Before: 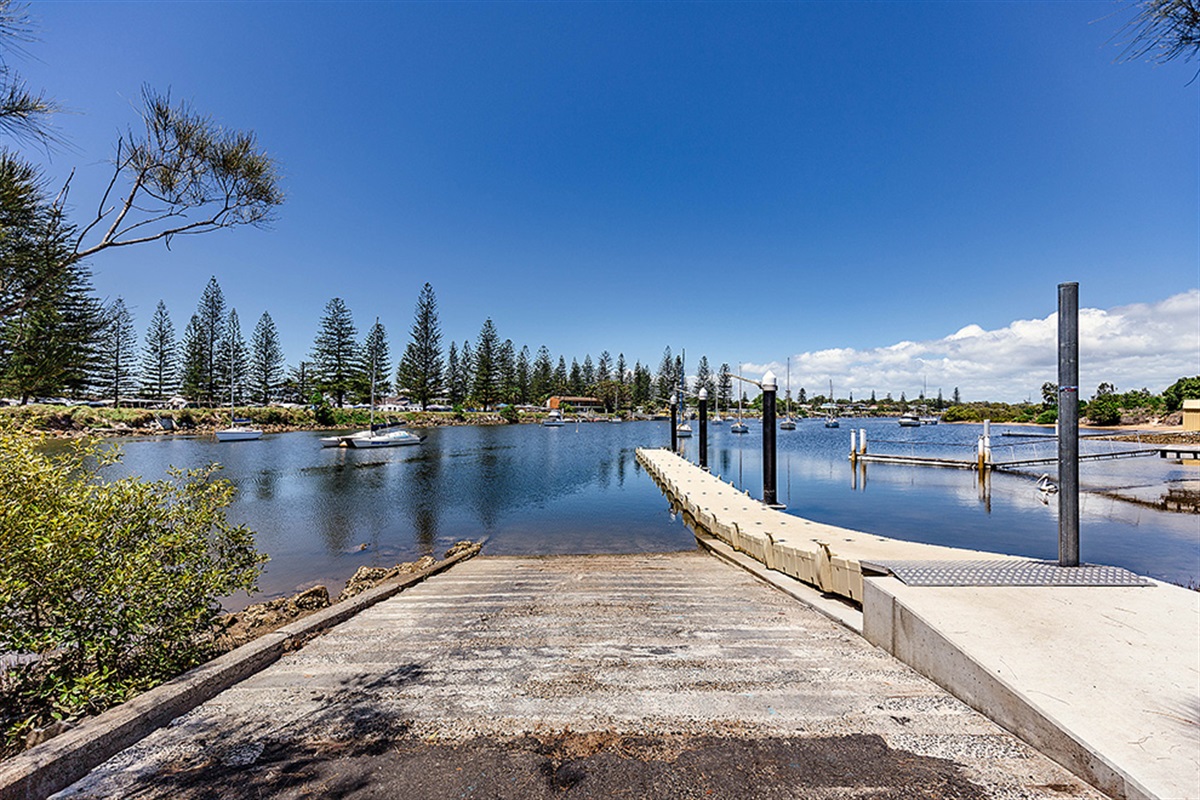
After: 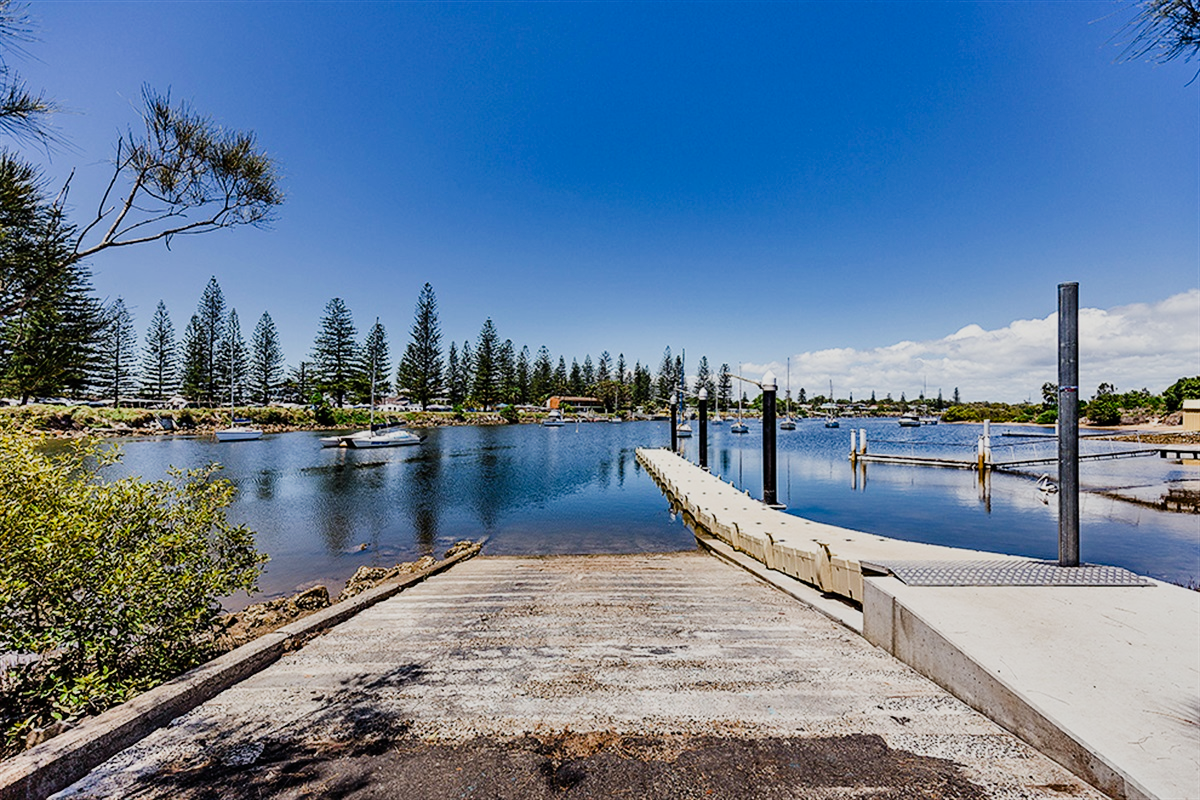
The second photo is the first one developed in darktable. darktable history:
sigmoid: on, module defaults
shadows and highlights: shadows 60, soften with gaussian
color balance rgb: on, module defaults
